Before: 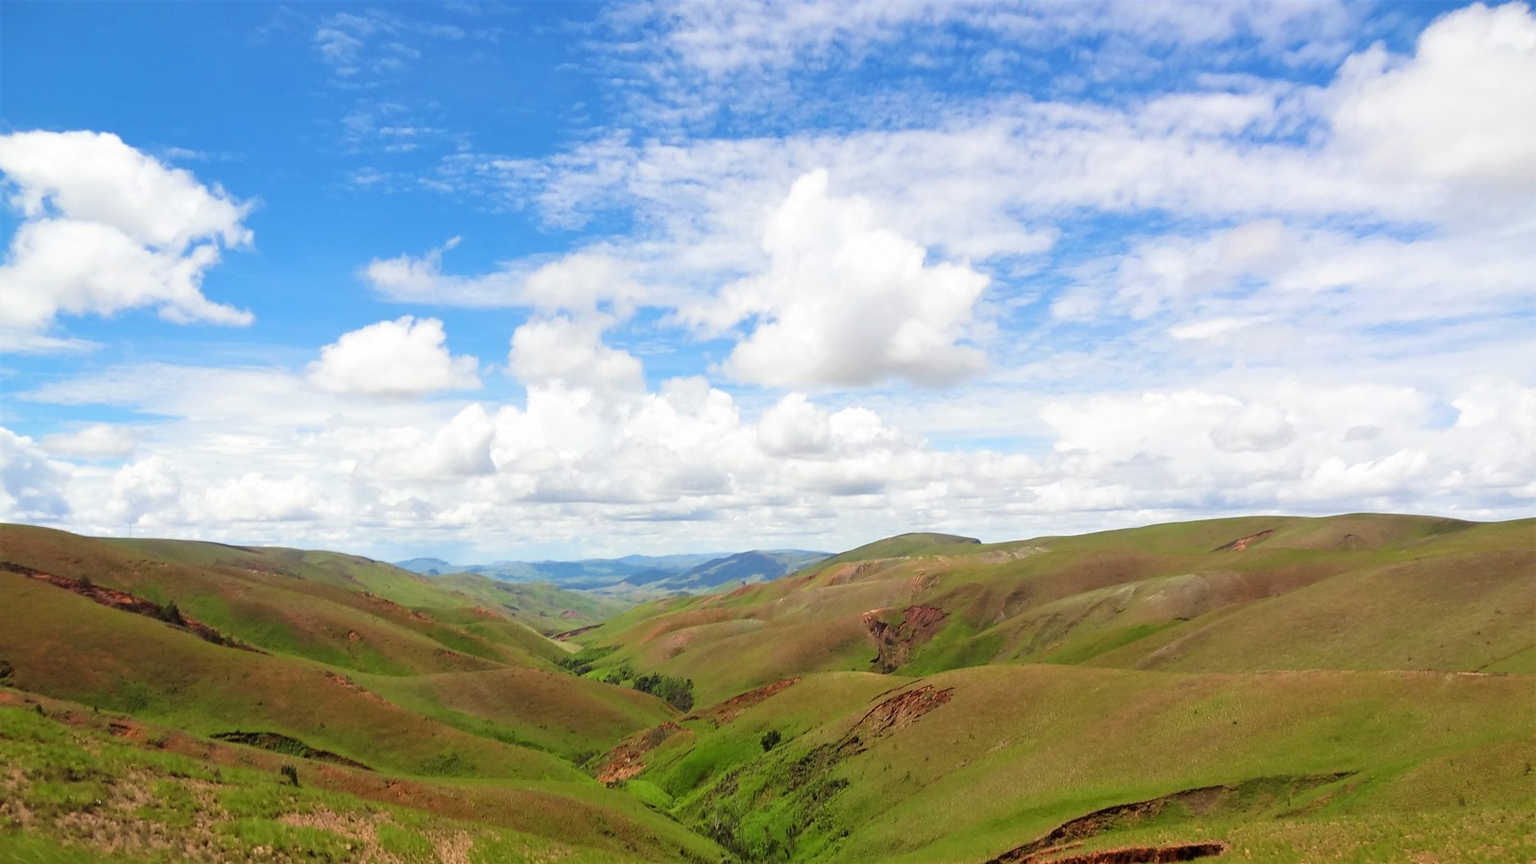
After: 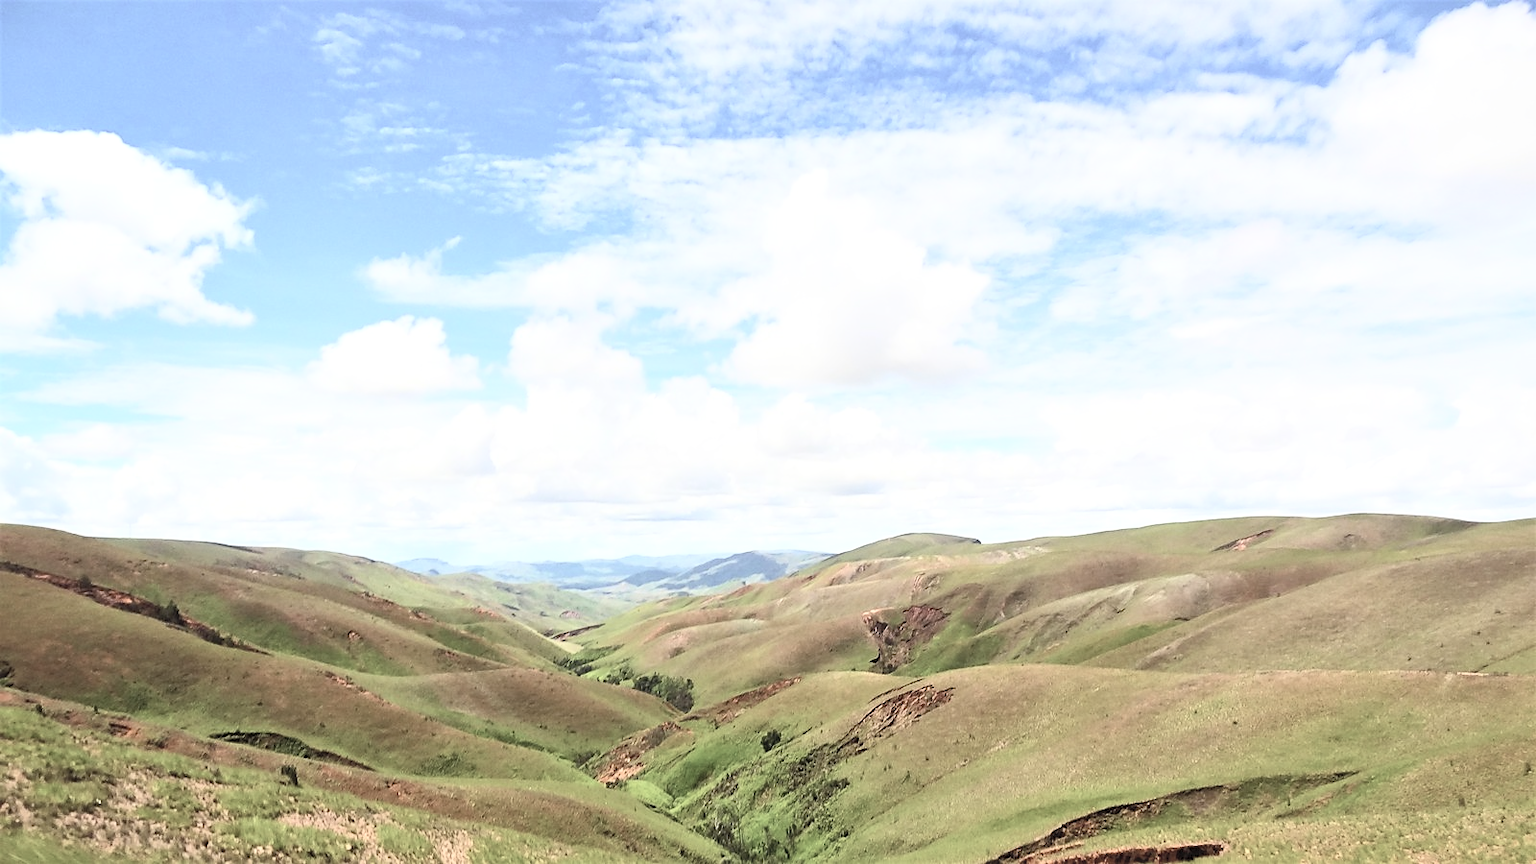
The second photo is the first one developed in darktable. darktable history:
color correction: highlights b* -0.061, saturation 0.813
local contrast: mode bilateral grid, contrast 19, coarseness 50, detail 119%, midtone range 0.2
sharpen: radius 1.88, amount 0.391, threshold 1.558
contrast brightness saturation: contrast 0.417, brightness 0.555, saturation -0.196
